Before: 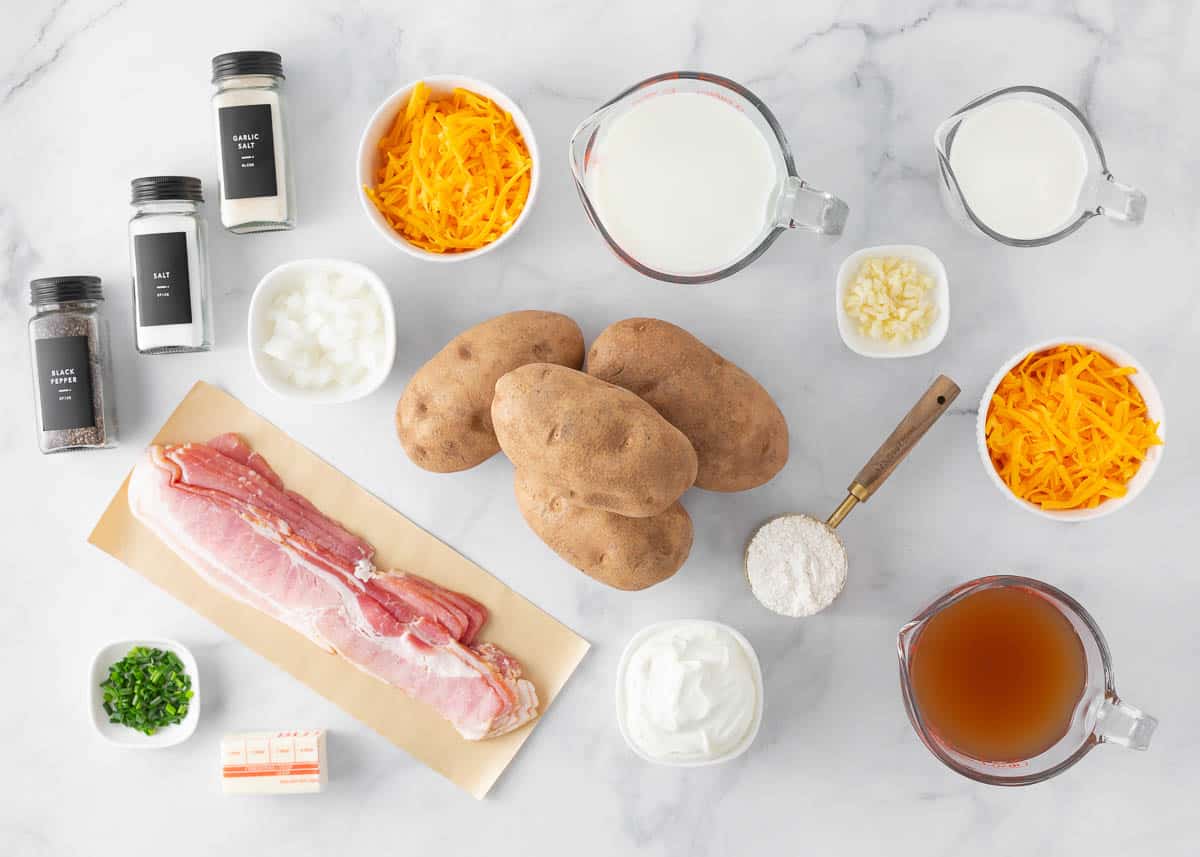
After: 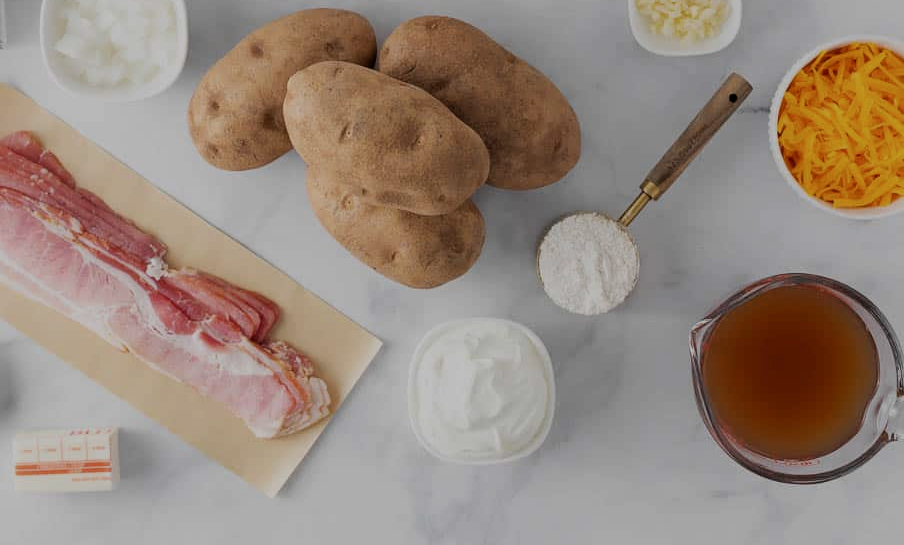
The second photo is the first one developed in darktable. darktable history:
crop and rotate: left 17.369%, top 35.34%, right 7.262%, bottom 0.983%
filmic rgb: middle gray luminance 12.68%, black relative exposure -10.19 EV, white relative exposure 3.47 EV, target black luminance 0%, hardness 5.75, latitude 45.08%, contrast 1.235, highlights saturation mix 5.74%, shadows ↔ highlights balance 27.16%
exposure: exposure -1.006 EV, compensate highlight preservation false
